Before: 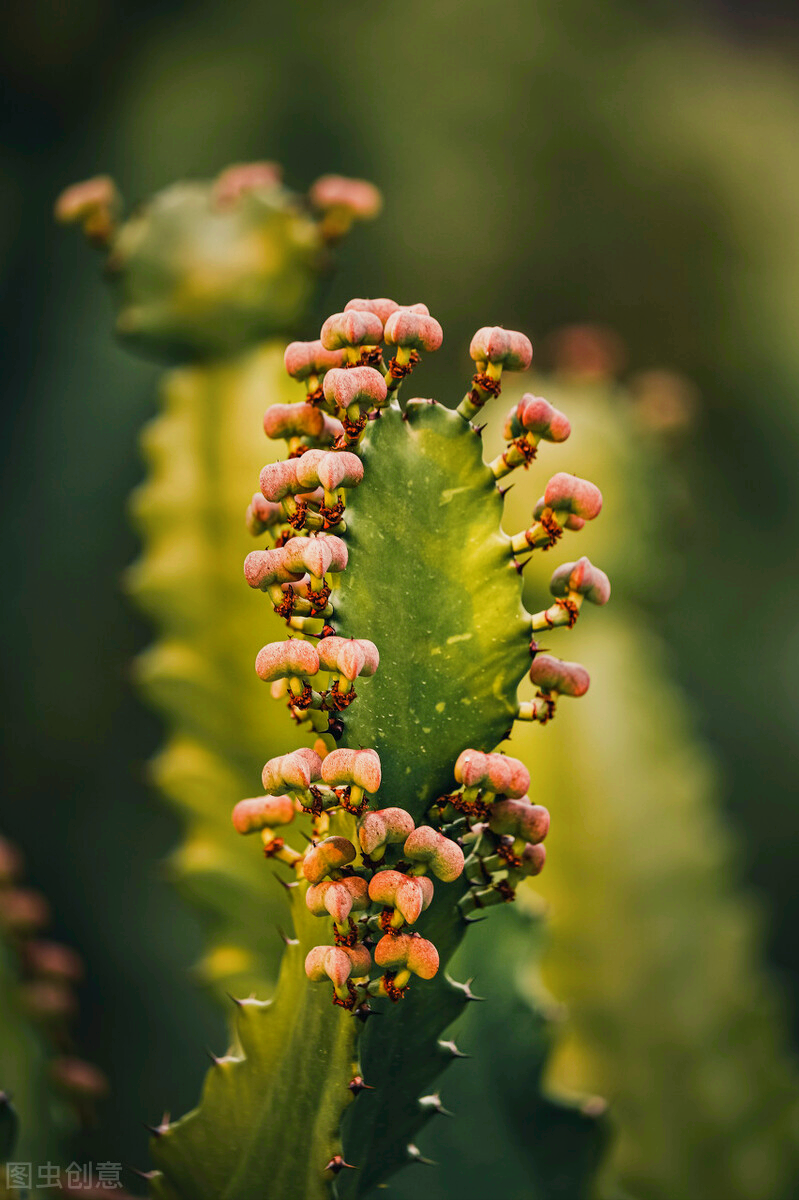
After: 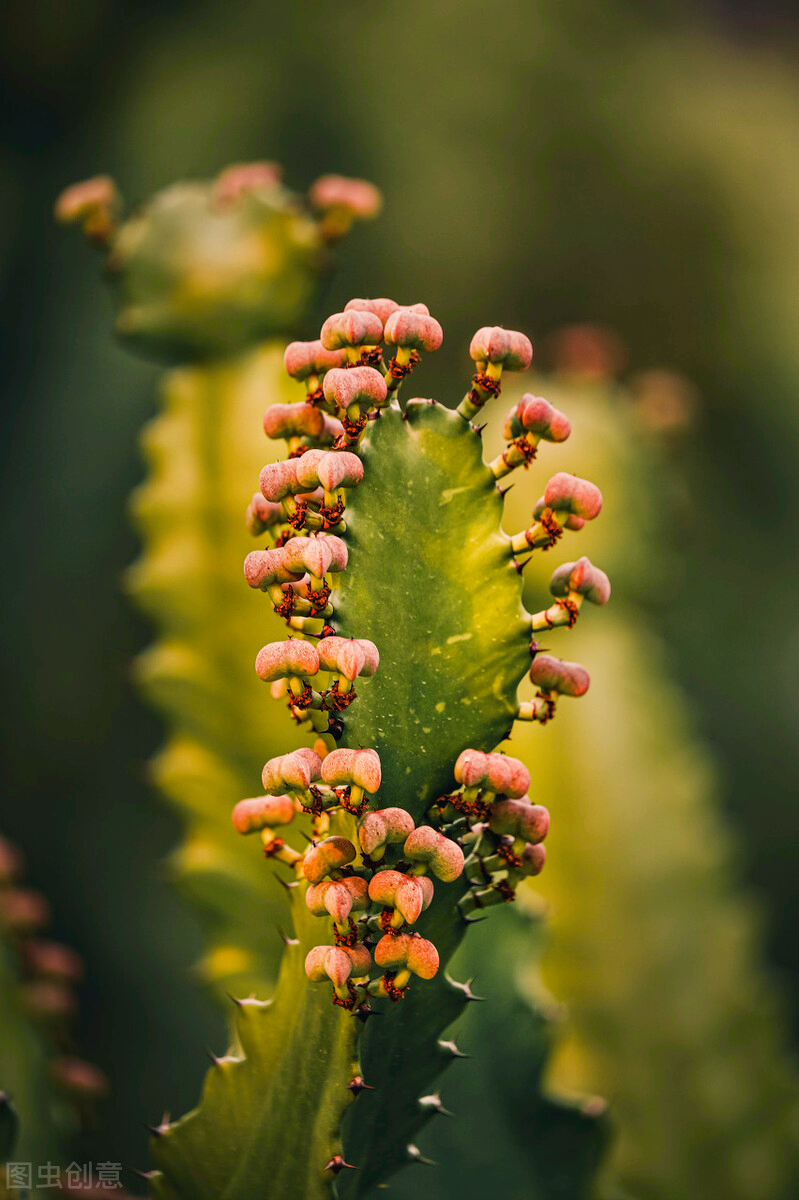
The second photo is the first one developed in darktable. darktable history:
color correction: highlights a* 7.42, highlights b* 4.23
